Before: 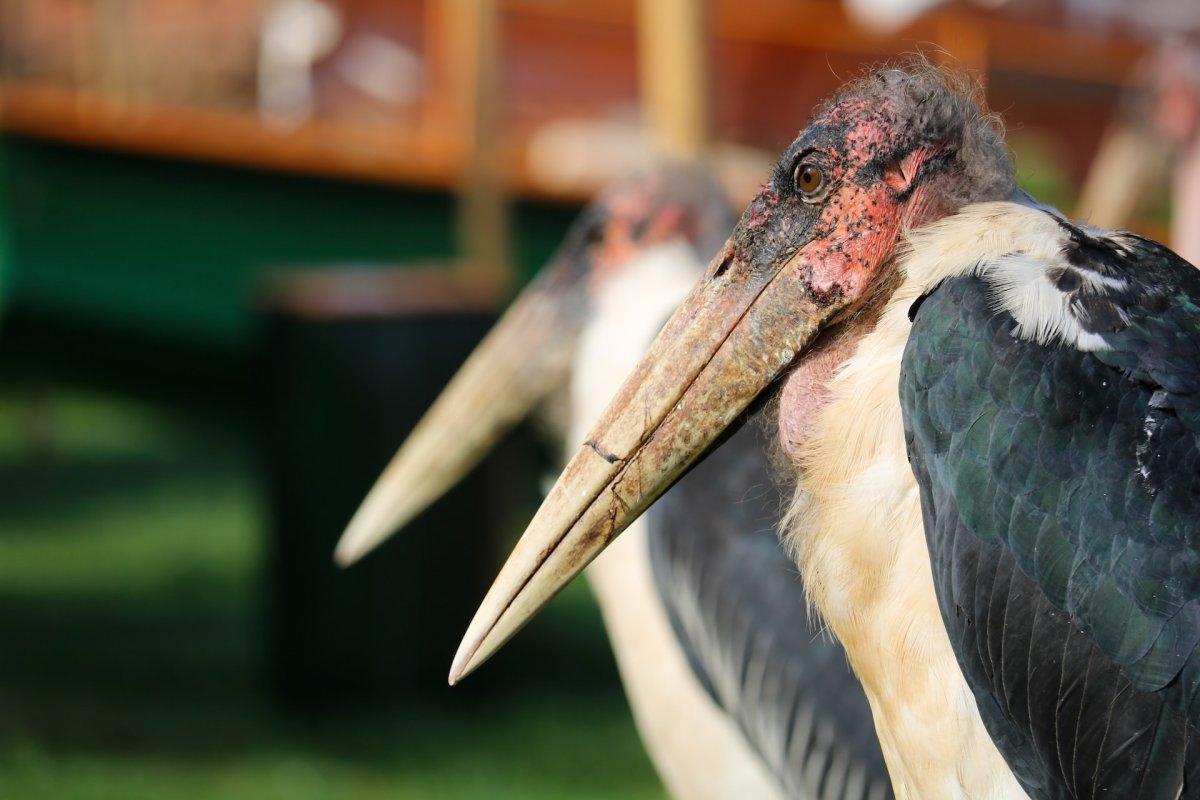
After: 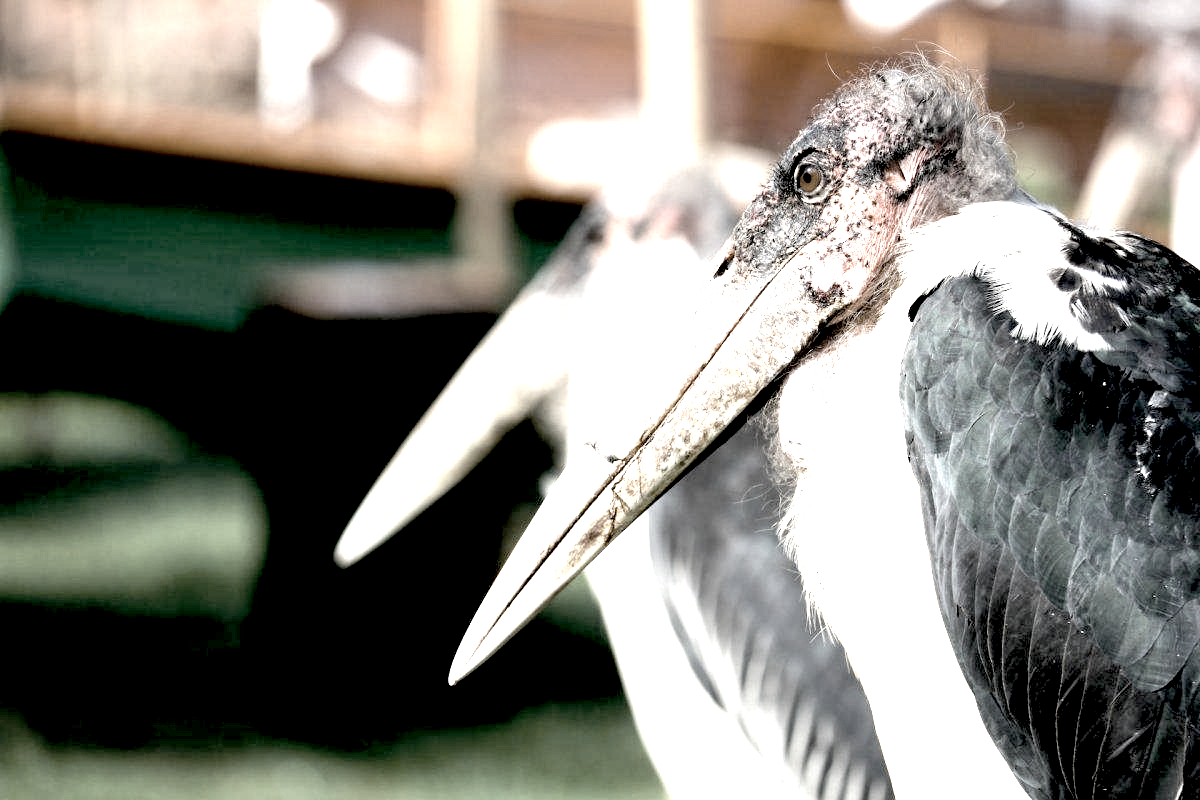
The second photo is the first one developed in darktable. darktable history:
color correction: highlights b* 0.032, saturation 0.249
exposure: black level correction 0.015, exposure 1.772 EV, compensate highlight preservation false
local contrast: highlights 100%, shadows 101%, detail 120%, midtone range 0.2
